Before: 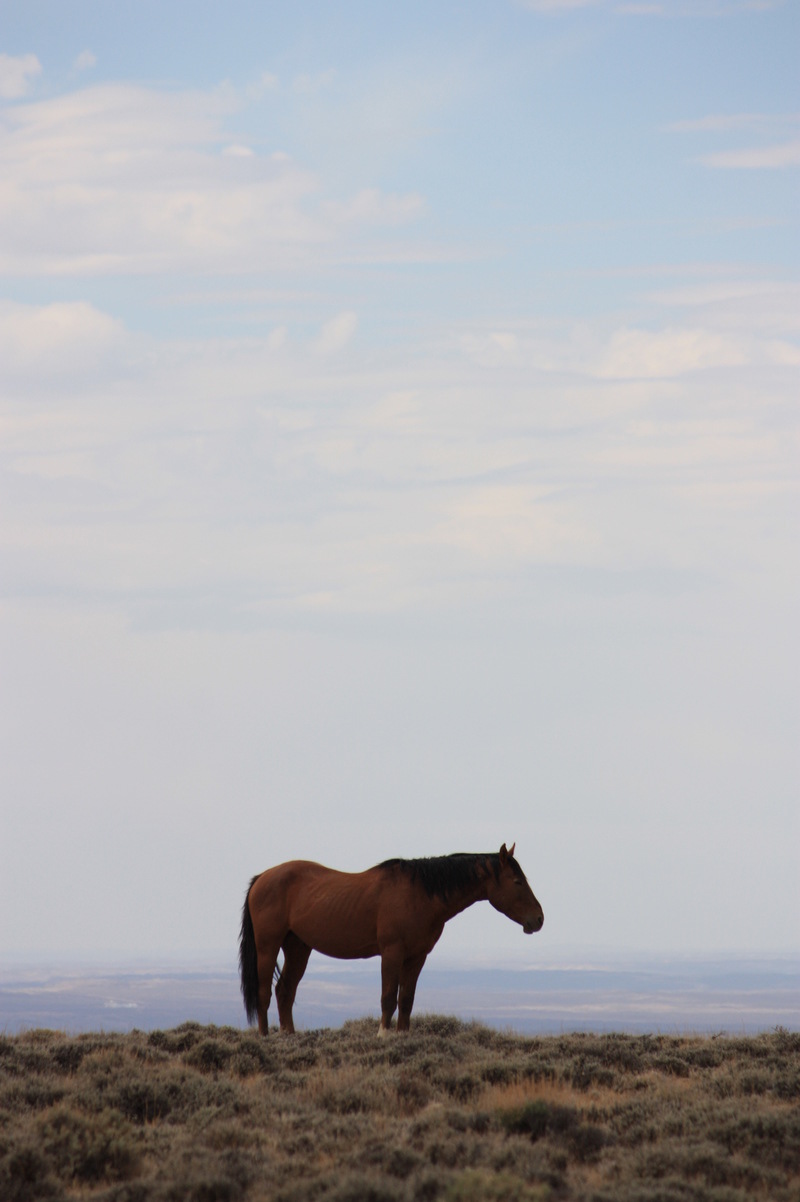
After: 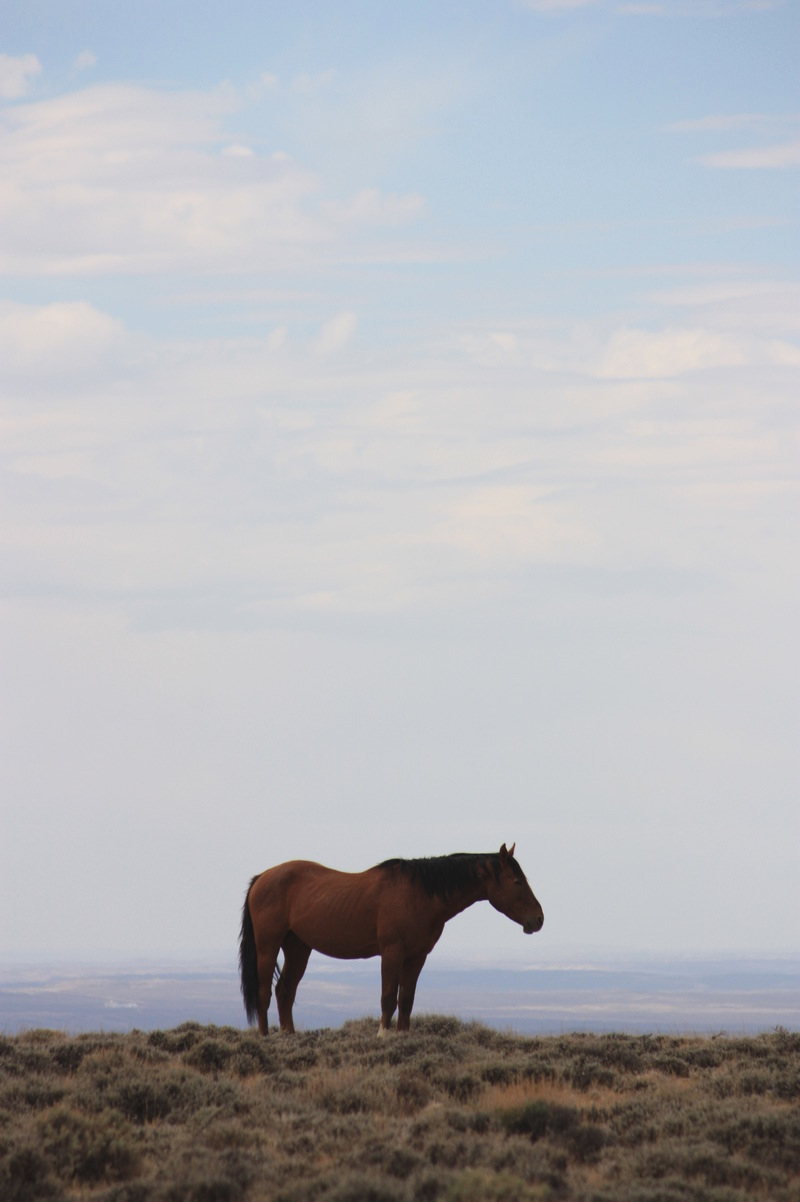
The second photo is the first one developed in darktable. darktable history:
color balance rgb: on, module defaults
exposure: black level correction -0.005, exposure 0.054 EV, compensate highlight preservation false
